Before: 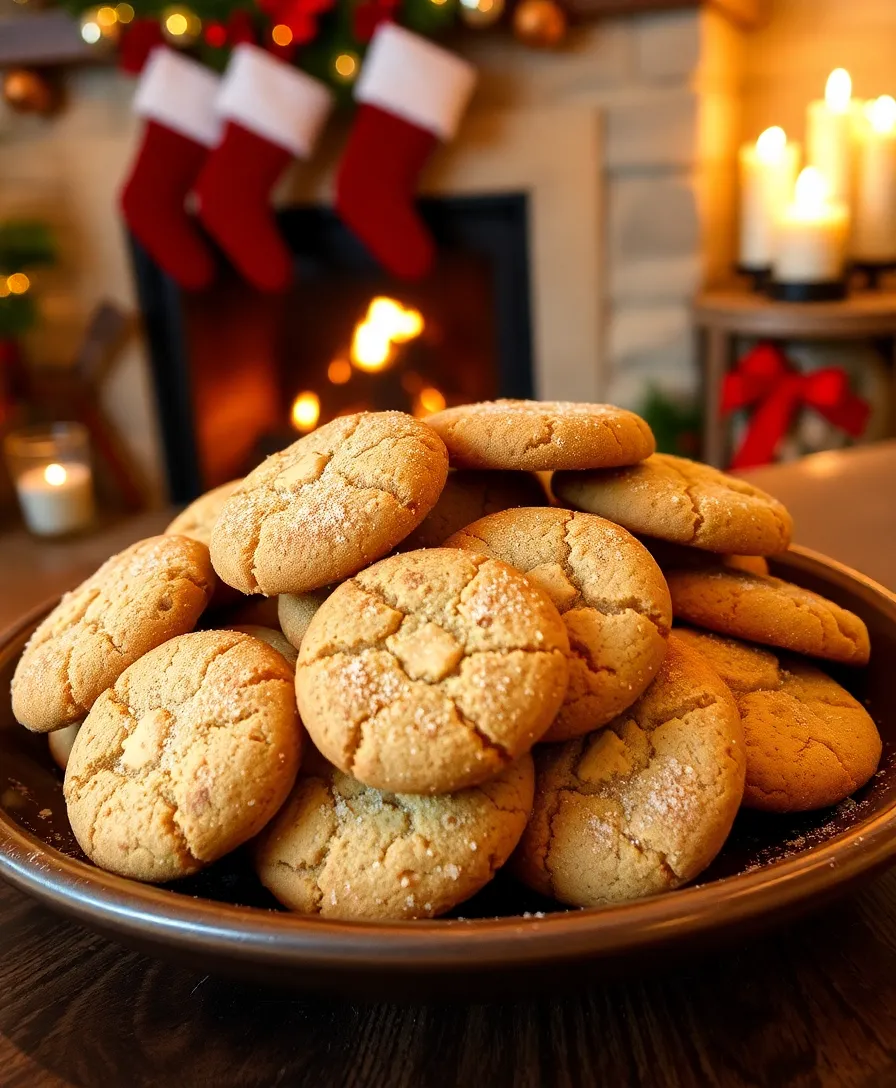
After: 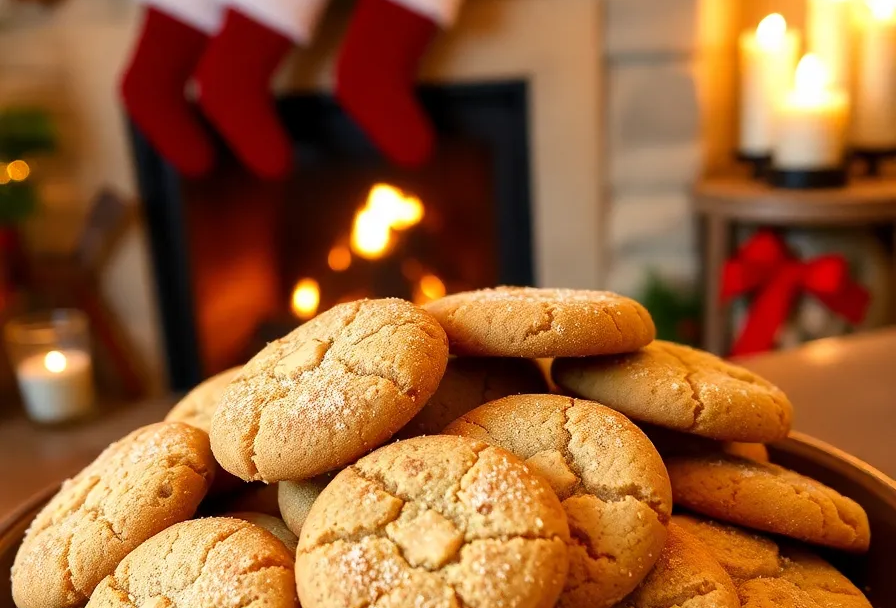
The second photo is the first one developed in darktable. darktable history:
crop and rotate: top 10.475%, bottom 33.638%
